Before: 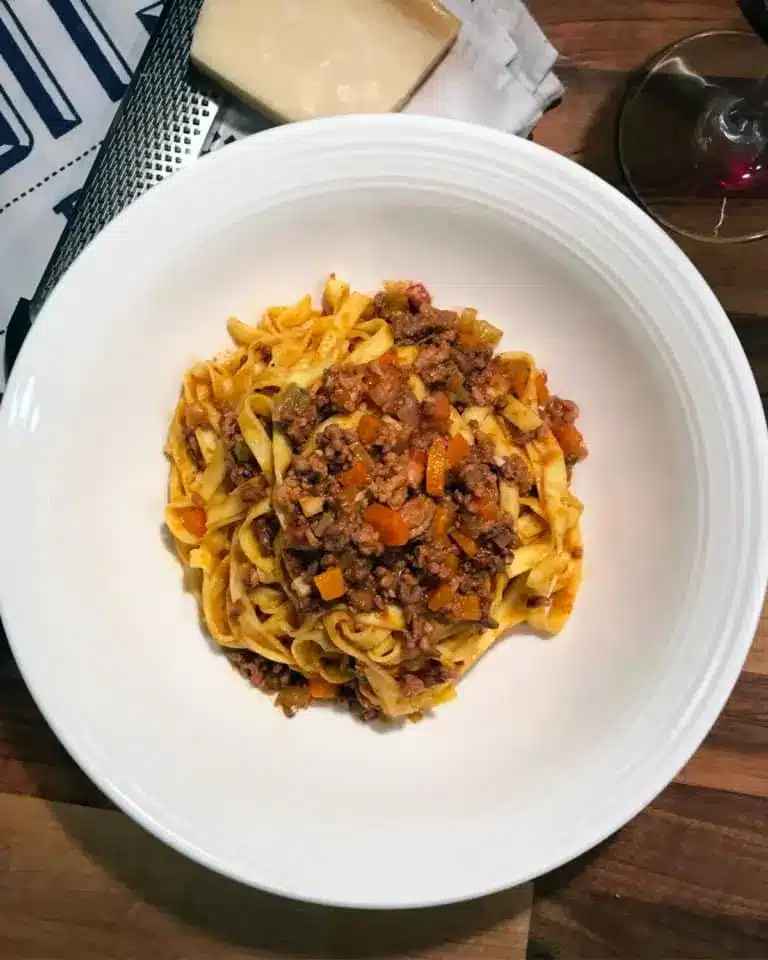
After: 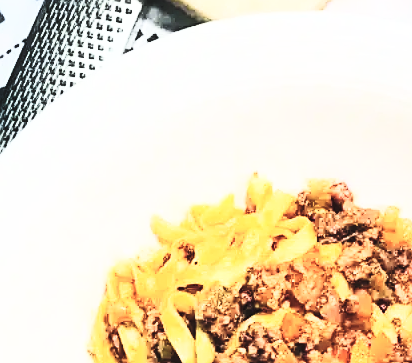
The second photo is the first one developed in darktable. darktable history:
haze removal: strength -0.05
crop: left 10.121%, top 10.631%, right 36.218%, bottom 51.526%
sharpen: on, module defaults
tone curve: curves: ch0 [(0, 0.032) (0.181, 0.156) (0.751, 0.829) (1, 1)], color space Lab, linked channels, preserve colors none
white balance: emerald 1
contrast brightness saturation: contrast 0.43, brightness 0.56, saturation -0.19
base curve: curves: ch0 [(0, 0) (0.036, 0.025) (0.121, 0.166) (0.206, 0.329) (0.605, 0.79) (1, 1)], preserve colors none
